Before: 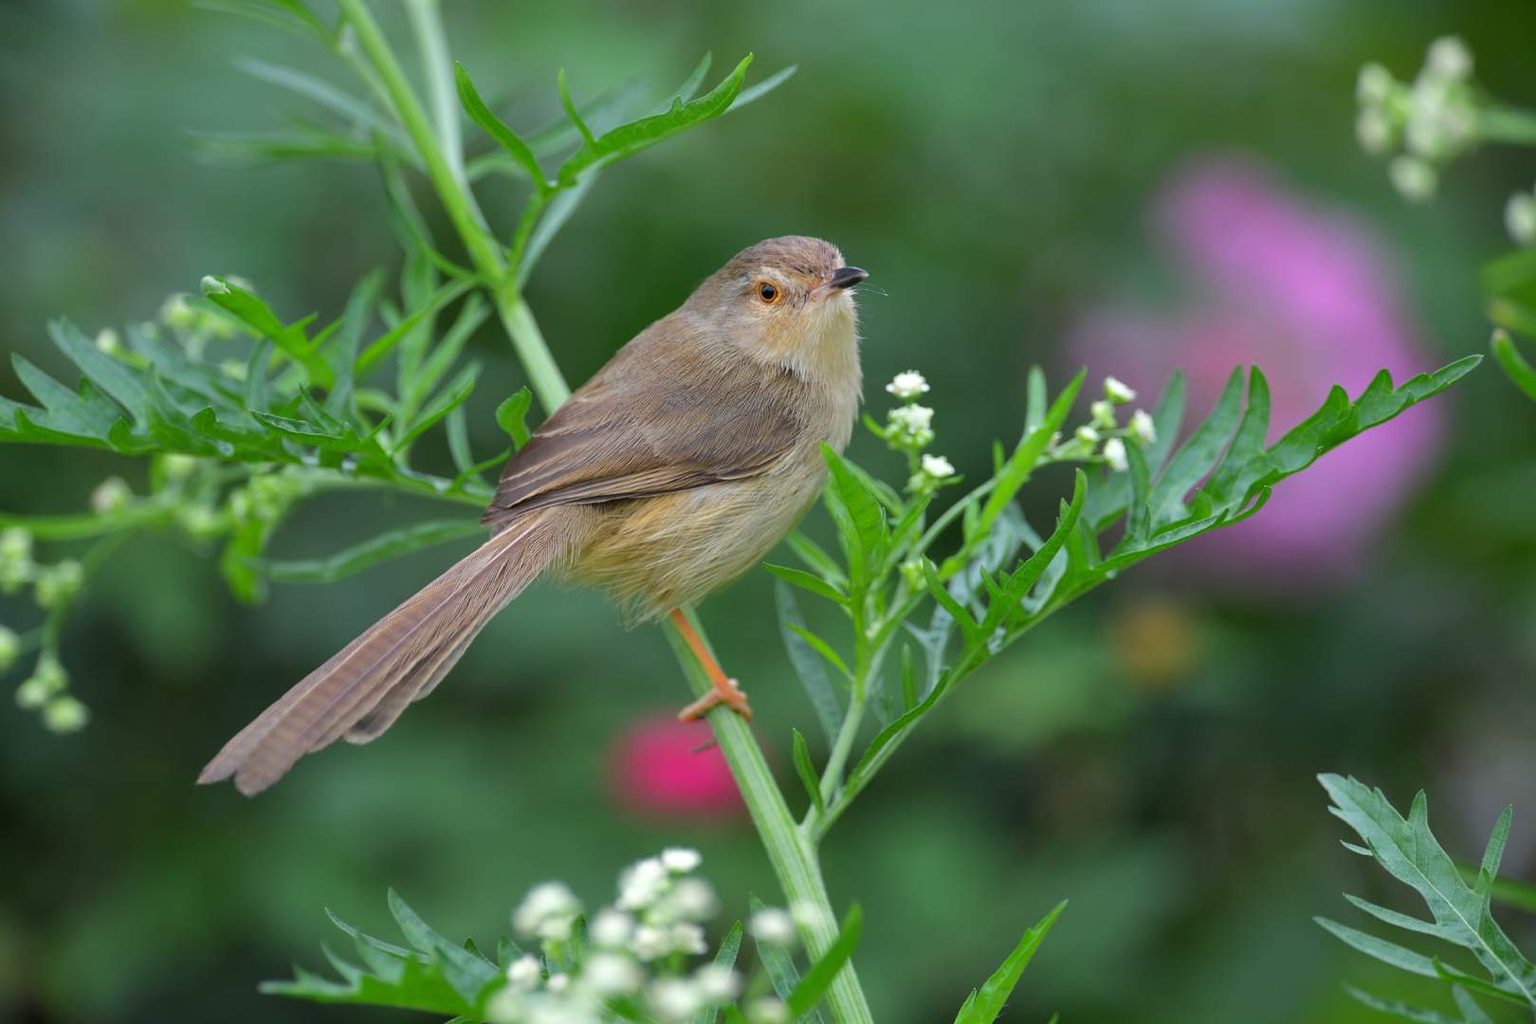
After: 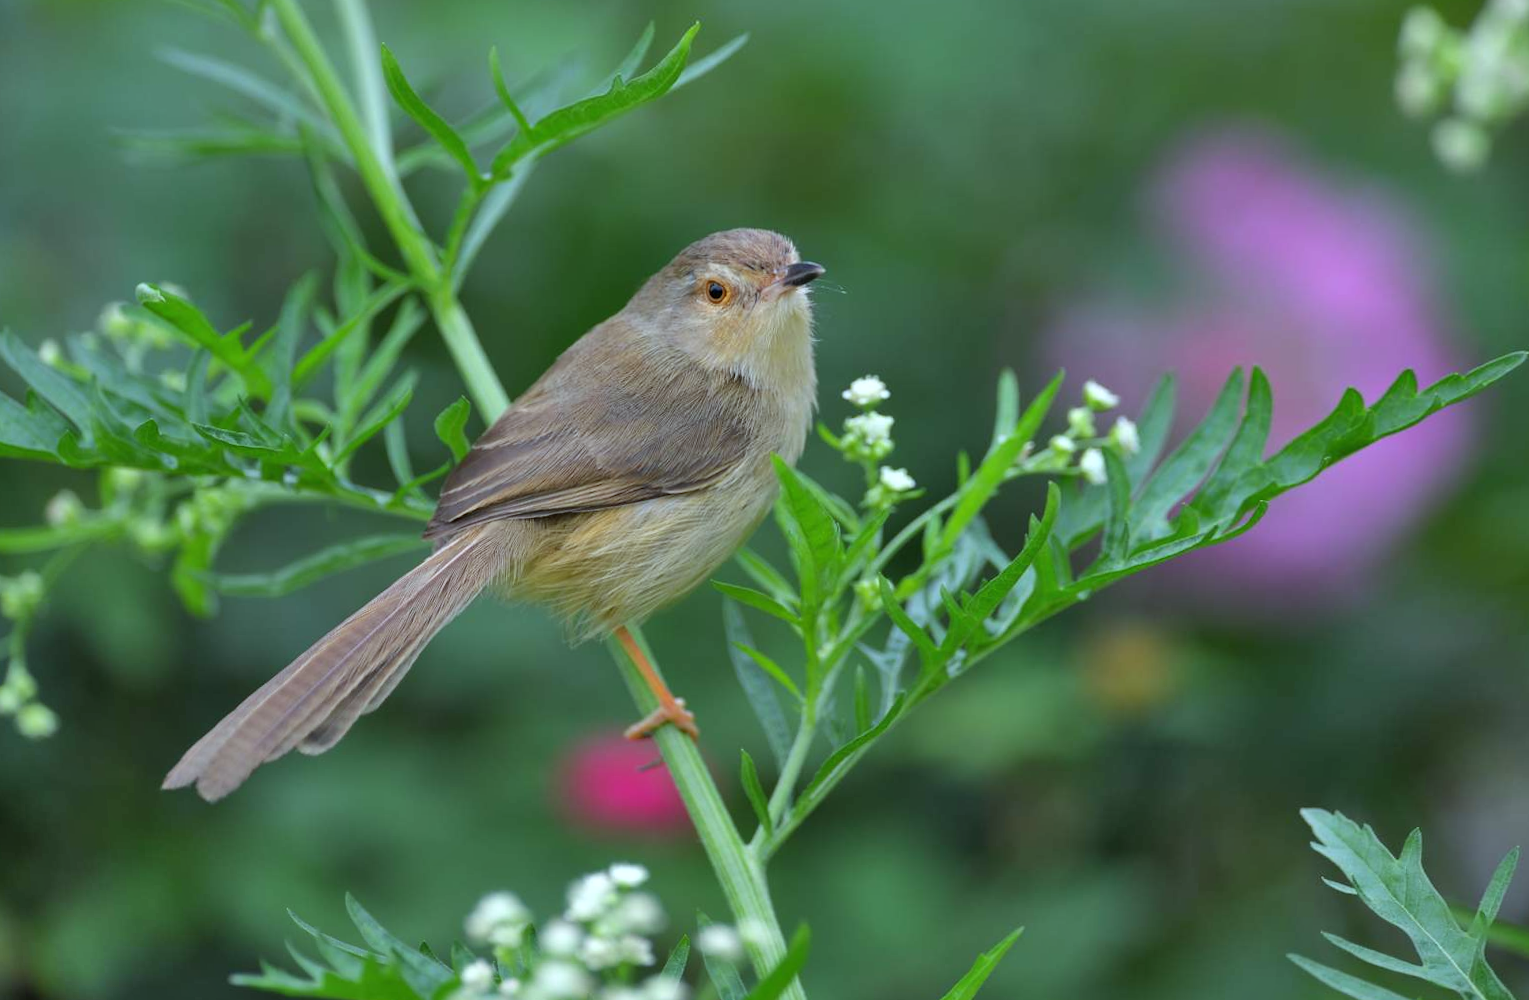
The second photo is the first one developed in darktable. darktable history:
shadows and highlights: white point adjustment 1, soften with gaussian
rotate and perspective: rotation 0.062°, lens shift (vertical) 0.115, lens shift (horizontal) -0.133, crop left 0.047, crop right 0.94, crop top 0.061, crop bottom 0.94
crop: top 1.049%, right 0.001%
white balance: red 0.925, blue 1.046
